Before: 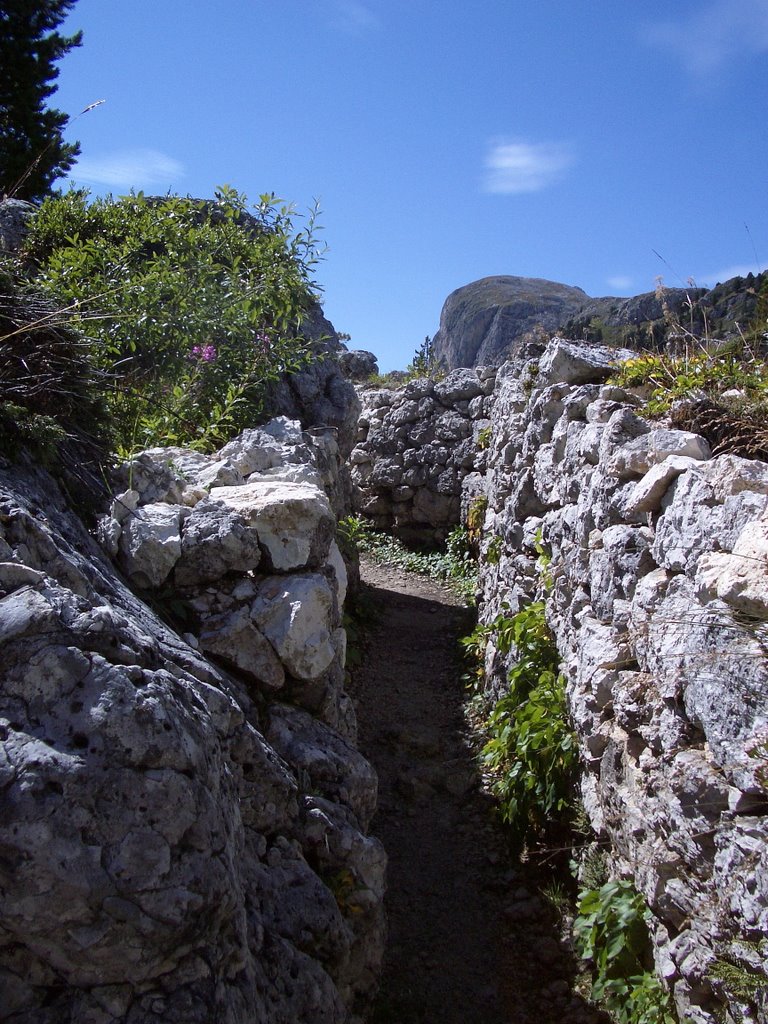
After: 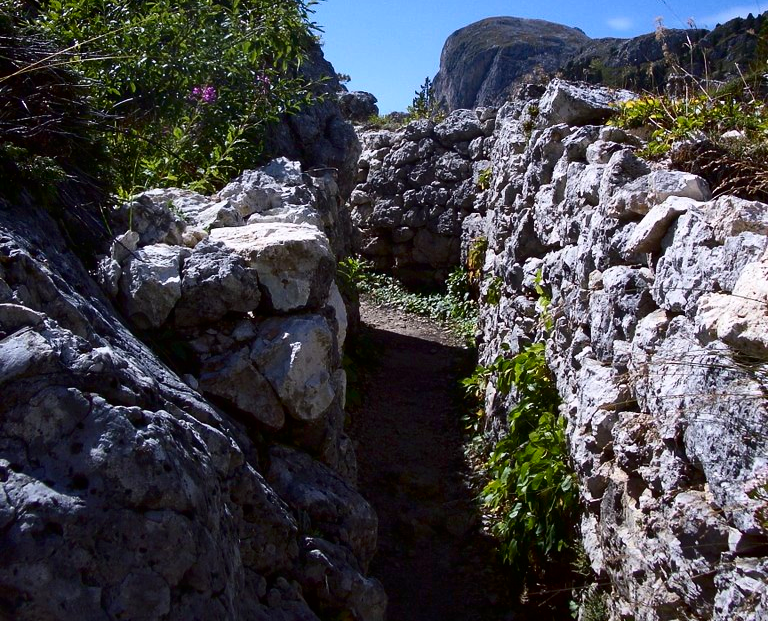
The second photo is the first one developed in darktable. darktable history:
contrast brightness saturation: contrast 0.19, brightness -0.11, saturation 0.21
rgb levels: preserve colors max RGB
crop and rotate: top 25.357%, bottom 13.942%
